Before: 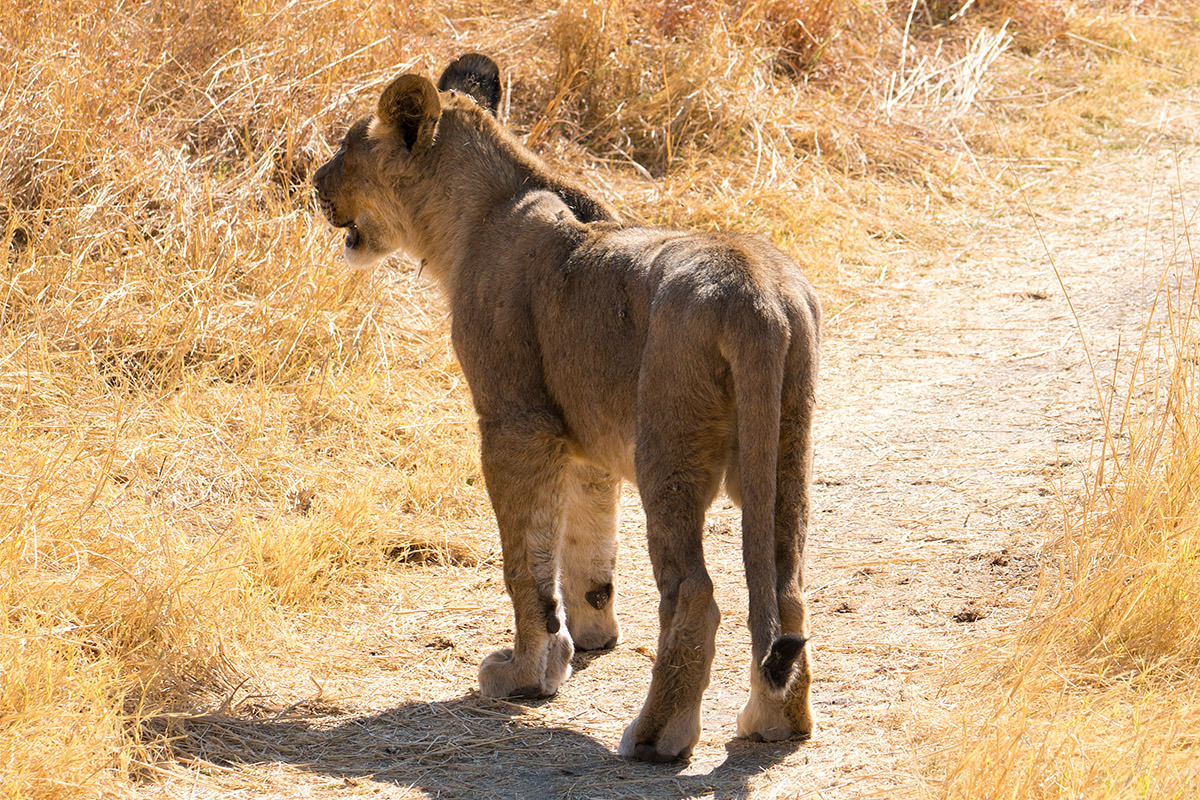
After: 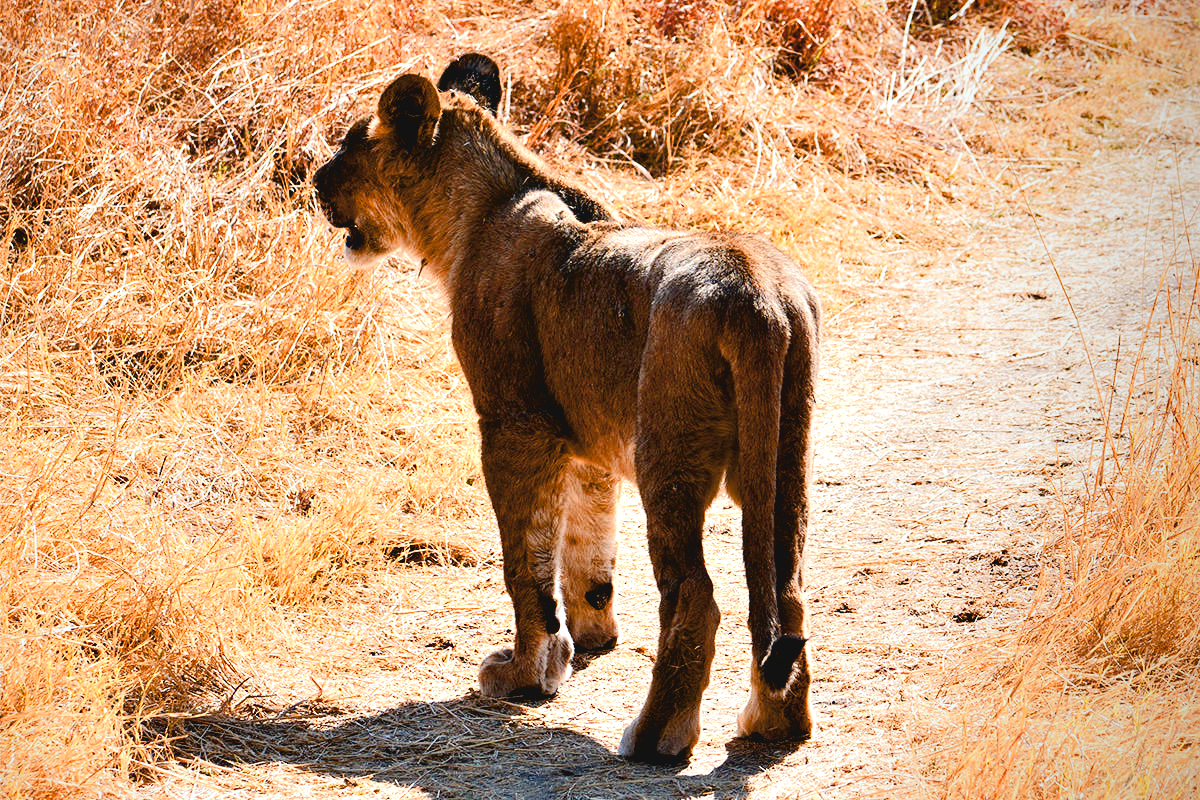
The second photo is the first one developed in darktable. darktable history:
vignetting: fall-off radius 61.03%, saturation -0.034, center (-0.147, 0.018)
tone curve: curves: ch0 [(0, 0) (0.003, 0.059) (0.011, 0.059) (0.025, 0.057) (0.044, 0.055) (0.069, 0.057) (0.1, 0.083) (0.136, 0.128) (0.177, 0.185) (0.224, 0.242) (0.277, 0.308) (0.335, 0.383) (0.399, 0.468) (0.468, 0.547) (0.543, 0.632) (0.623, 0.71) (0.709, 0.801) (0.801, 0.859) (0.898, 0.922) (1, 1)], color space Lab, independent channels, preserve colors none
color balance rgb: perceptual saturation grading › global saturation 20%, perceptual saturation grading › highlights -25.817%, perceptual saturation grading › shadows 49.665%, saturation formula JzAzBz (2021)
contrast brightness saturation: contrast -0.09, saturation -0.089
color zones: curves: ch1 [(0.263, 0.53) (0.376, 0.287) (0.487, 0.512) (0.748, 0.547) (1, 0.513)]; ch2 [(0.262, 0.45) (0.751, 0.477)]
contrast equalizer: y [[0.6 ×6], [0.55 ×6], [0 ×6], [0 ×6], [0 ×6]]
